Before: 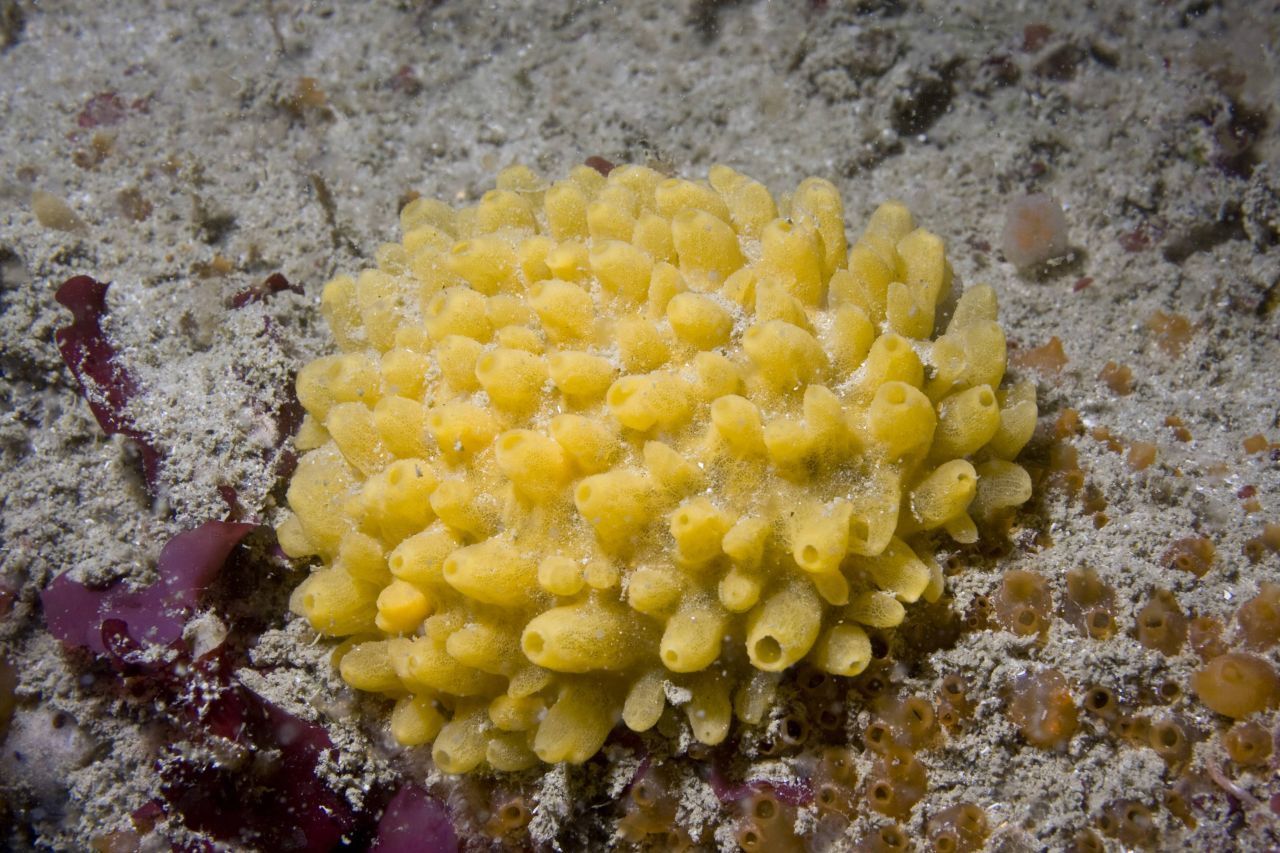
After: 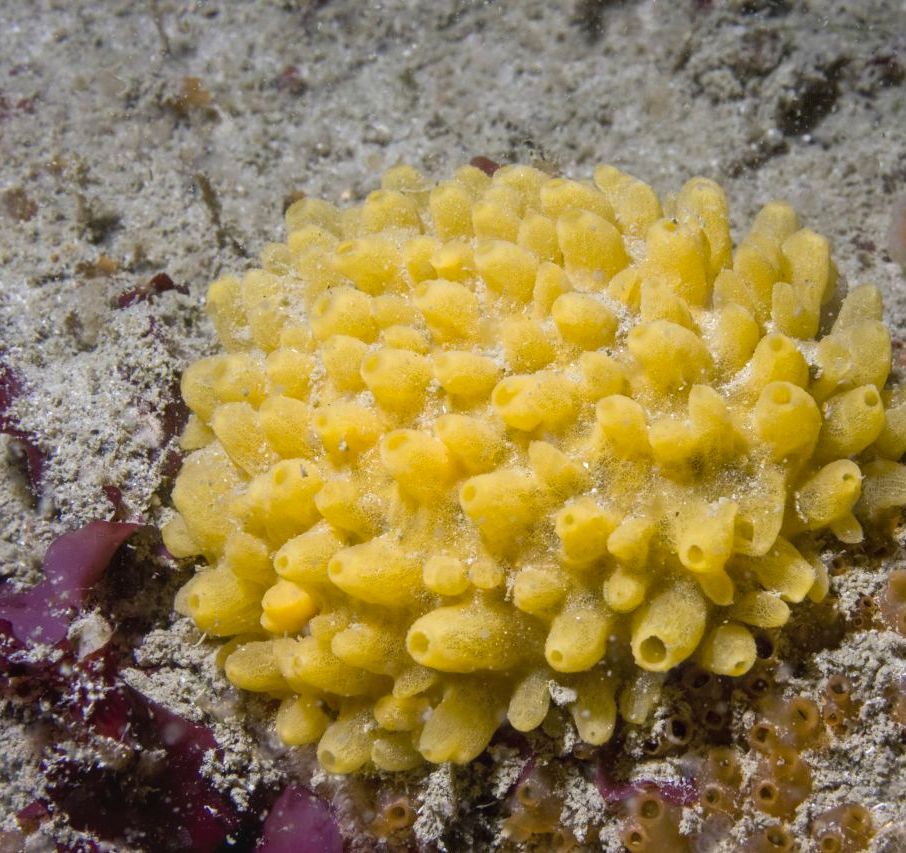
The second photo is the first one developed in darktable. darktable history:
local contrast: detail 130%
crop and rotate: left 9.061%, right 20.142%
contrast brightness saturation: contrast -0.1, brightness 0.05, saturation 0.08
